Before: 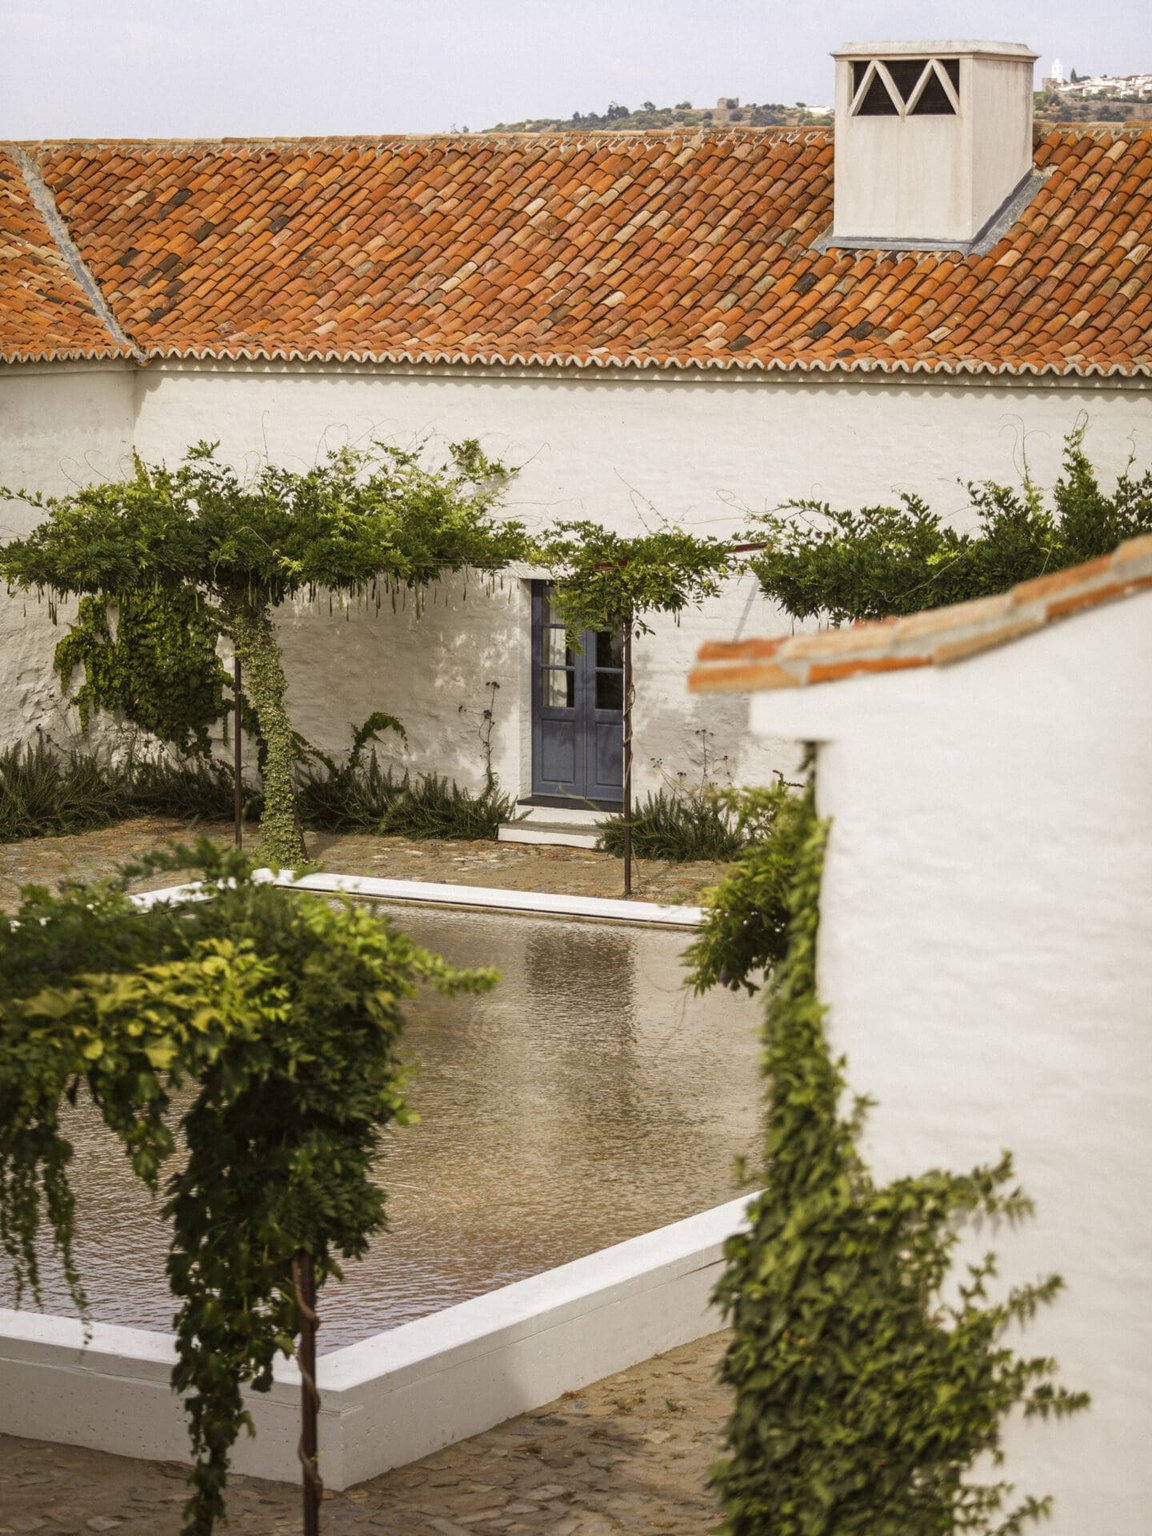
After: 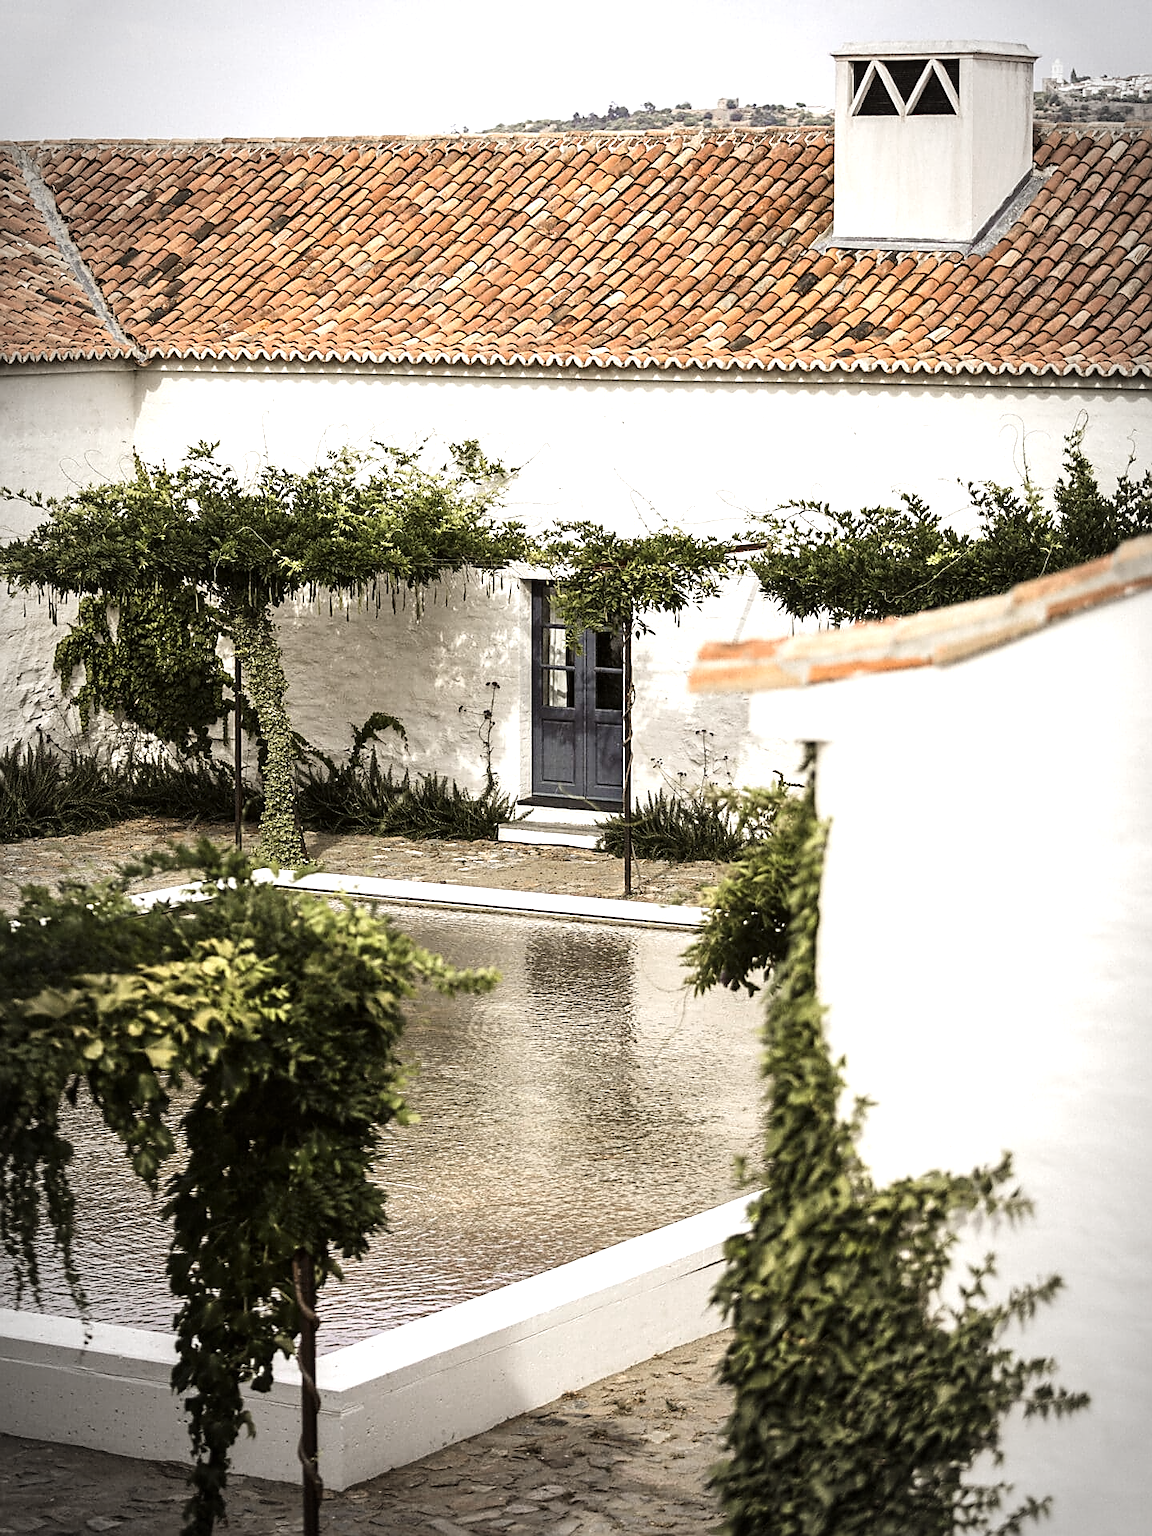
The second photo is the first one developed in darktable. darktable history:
exposure: exposure 0.77 EV, compensate highlight preservation false
vibrance: vibrance 0%
tone curve: curves: ch0 [(0, 0) (0.004, 0.001) (0.133, 0.112) (0.325, 0.362) (0.832, 0.893) (1, 1)], color space Lab, linked channels, preserve colors none
sharpen: radius 1.4, amount 1.25, threshold 0.7
vignetting: automatic ratio true
contrast brightness saturation: brightness -0.2, saturation 0.08
color zones: curves: ch0 [(0, 0.559) (0.153, 0.551) (0.229, 0.5) (0.429, 0.5) (0.571, 0.5) (0.714, 0.5) (0.857, 0.5) (1, 0.559)]; ch1 [(0, 0.417) (0.112, 0.336) (0.213, 0.26) (0.429, 0.34) (0.571, 0.35) (0.683, 0.331) (0.857, 0.344) (1, 0.417)]
